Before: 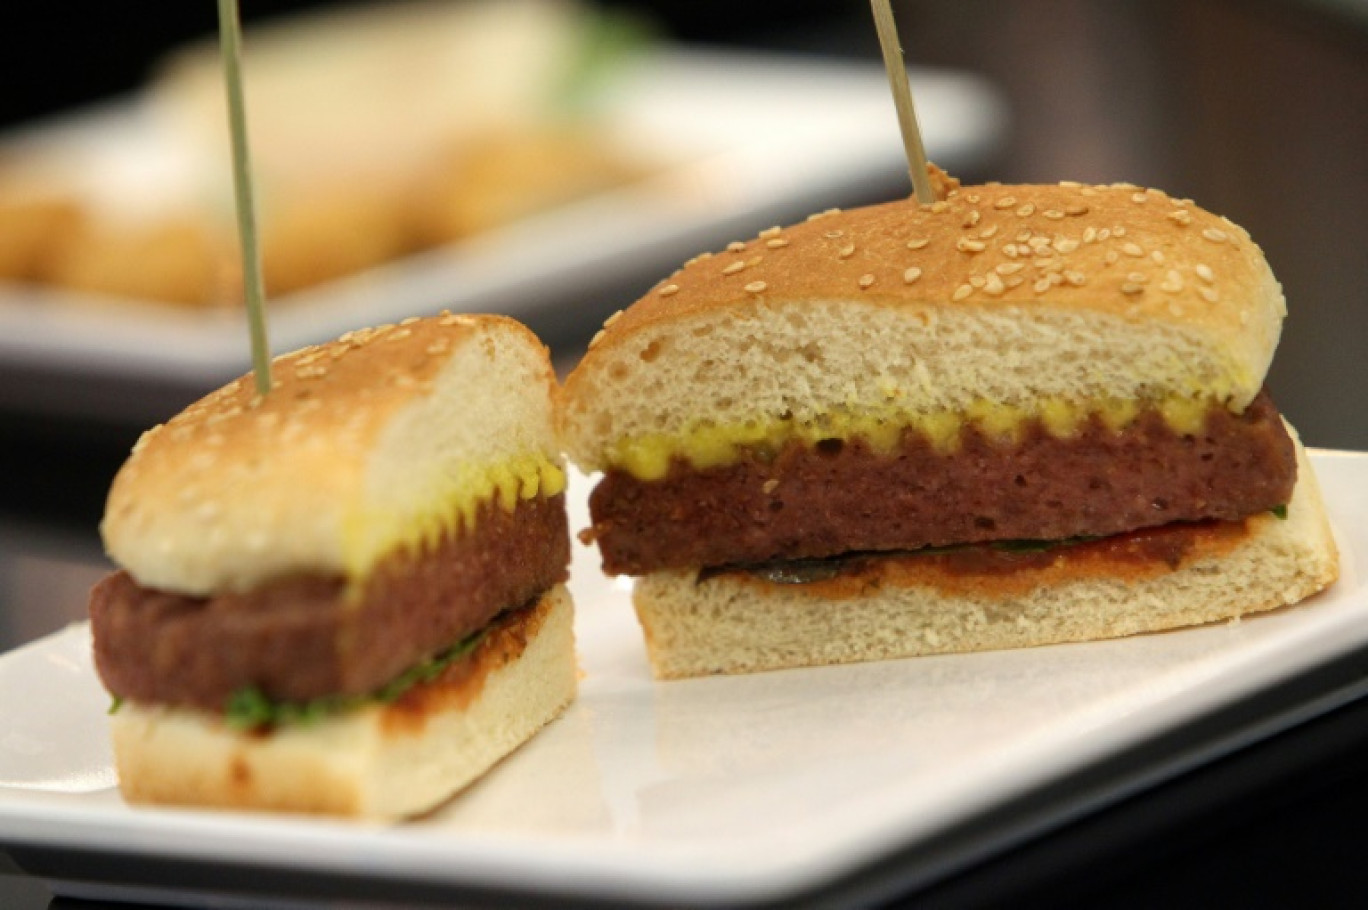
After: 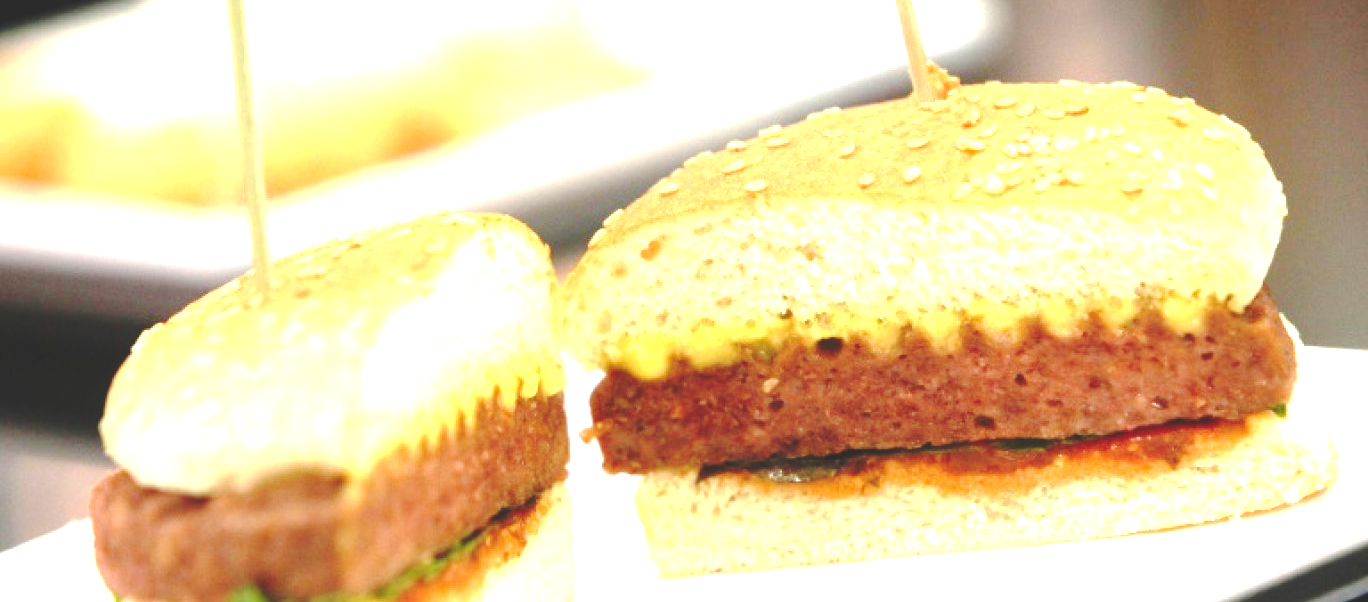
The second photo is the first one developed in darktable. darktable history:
crop: top 11.17%, bottom 22.628%
exposure: black level correction 0.001, exposure 1.99 EV, compensate highlight preservation false
base curve: curves: ch0 [(0, 0.024) (0.055, 0.065) (0.121, 0.166) (0.236, 0.319) (0.693, 0.726) (1, 1)], preserve colors none
